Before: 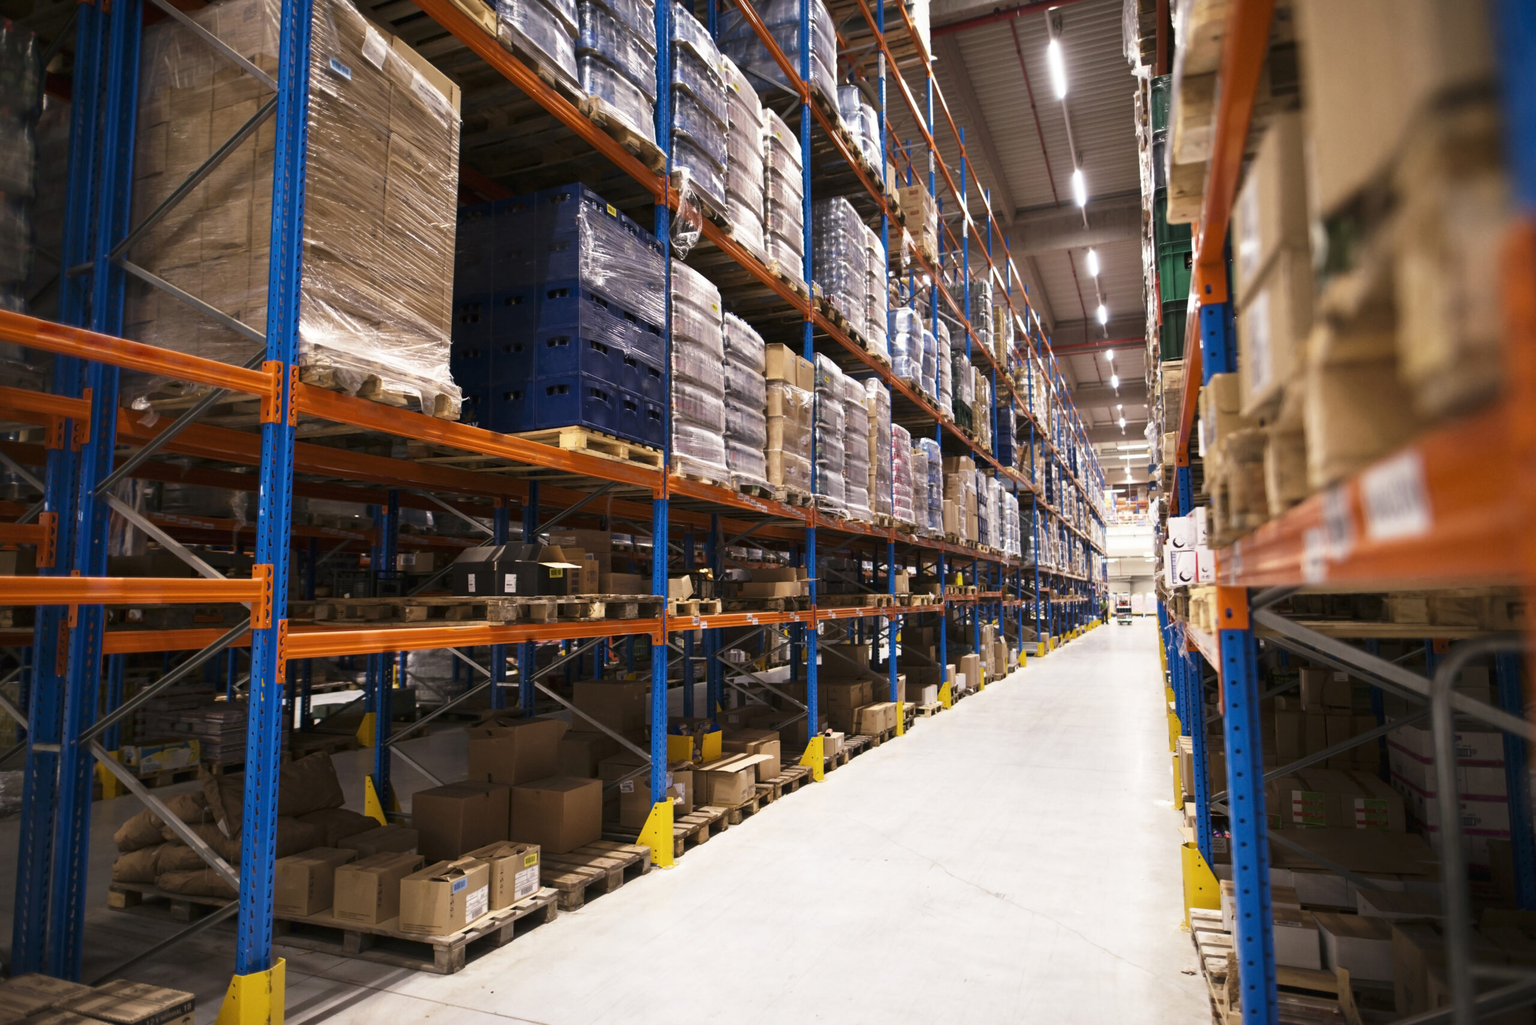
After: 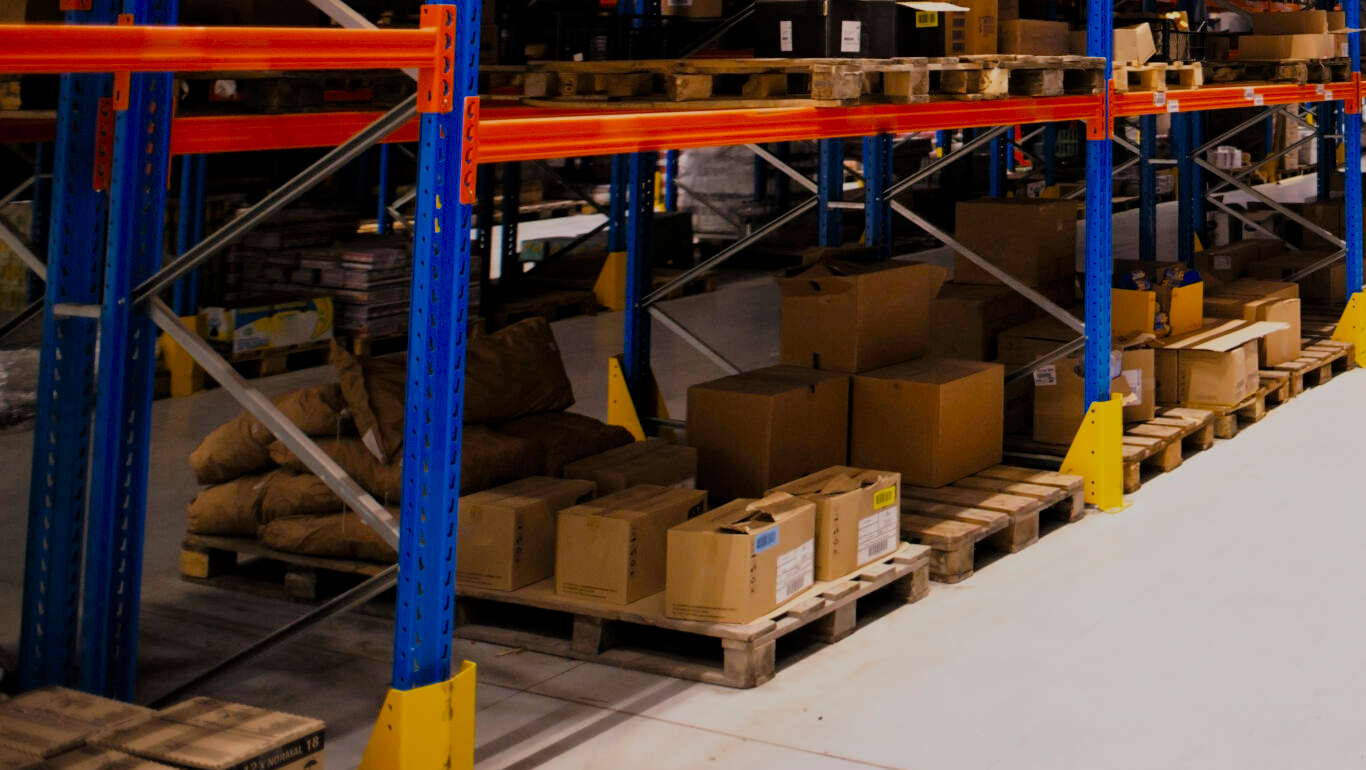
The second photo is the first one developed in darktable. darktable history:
filmic rgb: black relative exposure -8.79 EV, white relative exposure 4.98 EV, threshold 6 EV, target black luminance 0%, hardness 3.77, latitude 66.34%, contrast 0.822, highlights saturation mix 10%, shadows ↔ highlights balance 20%, add noise in highlights 0.1, color science v4 (2020), iterations of high-quality reconstruction 0, type of noise poissonian, enable highlight reconstruction true
crop and rotate: top 54.778%, right 46.61%, bottom 0.159%
